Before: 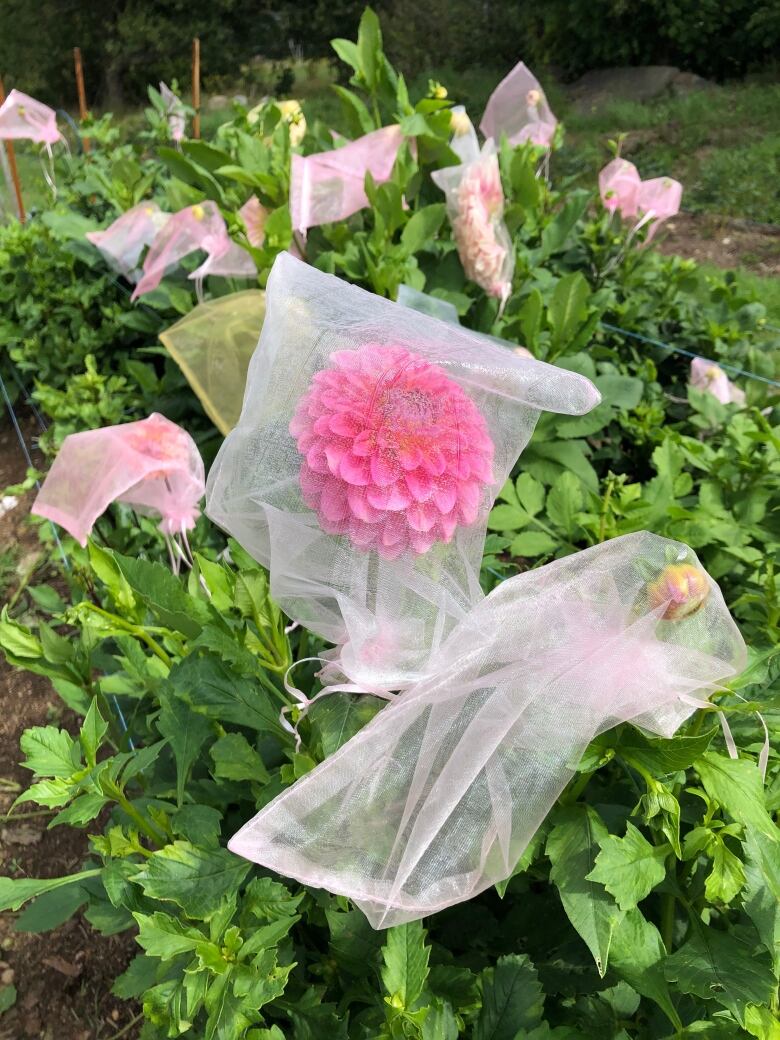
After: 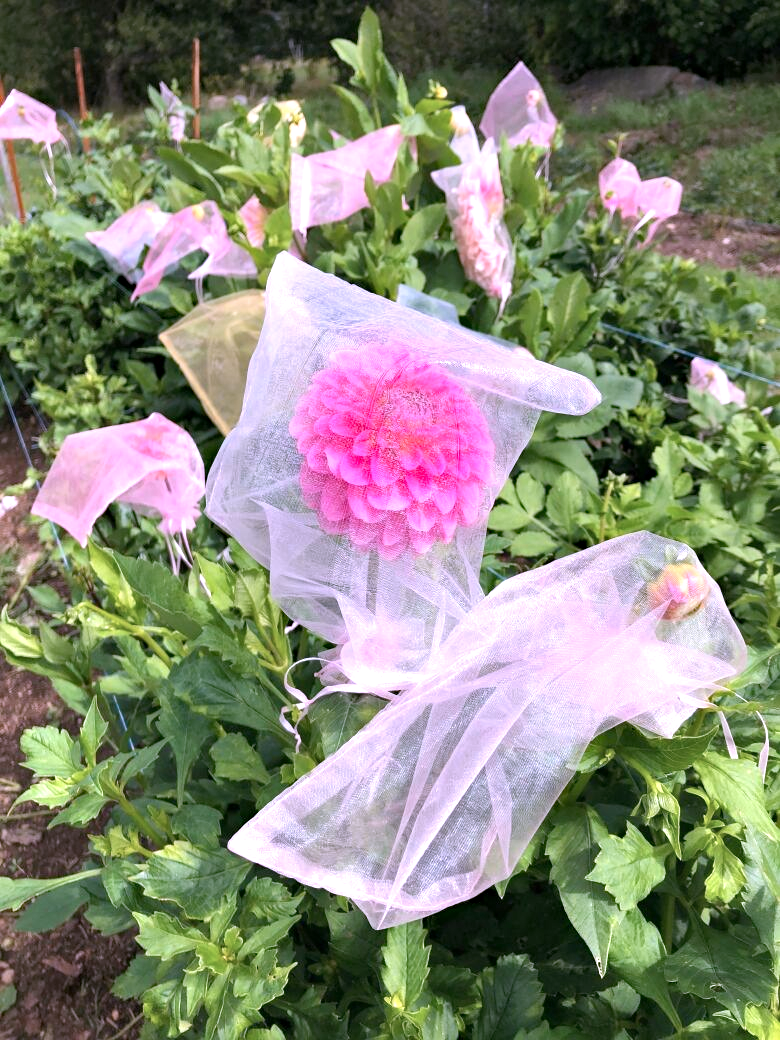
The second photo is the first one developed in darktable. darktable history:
color correction: highlights a* 15.15, highlights b* -25.53
exposure: exposure 0.495 EV, compensate highlight preservation false
haze removal: adaptive false
